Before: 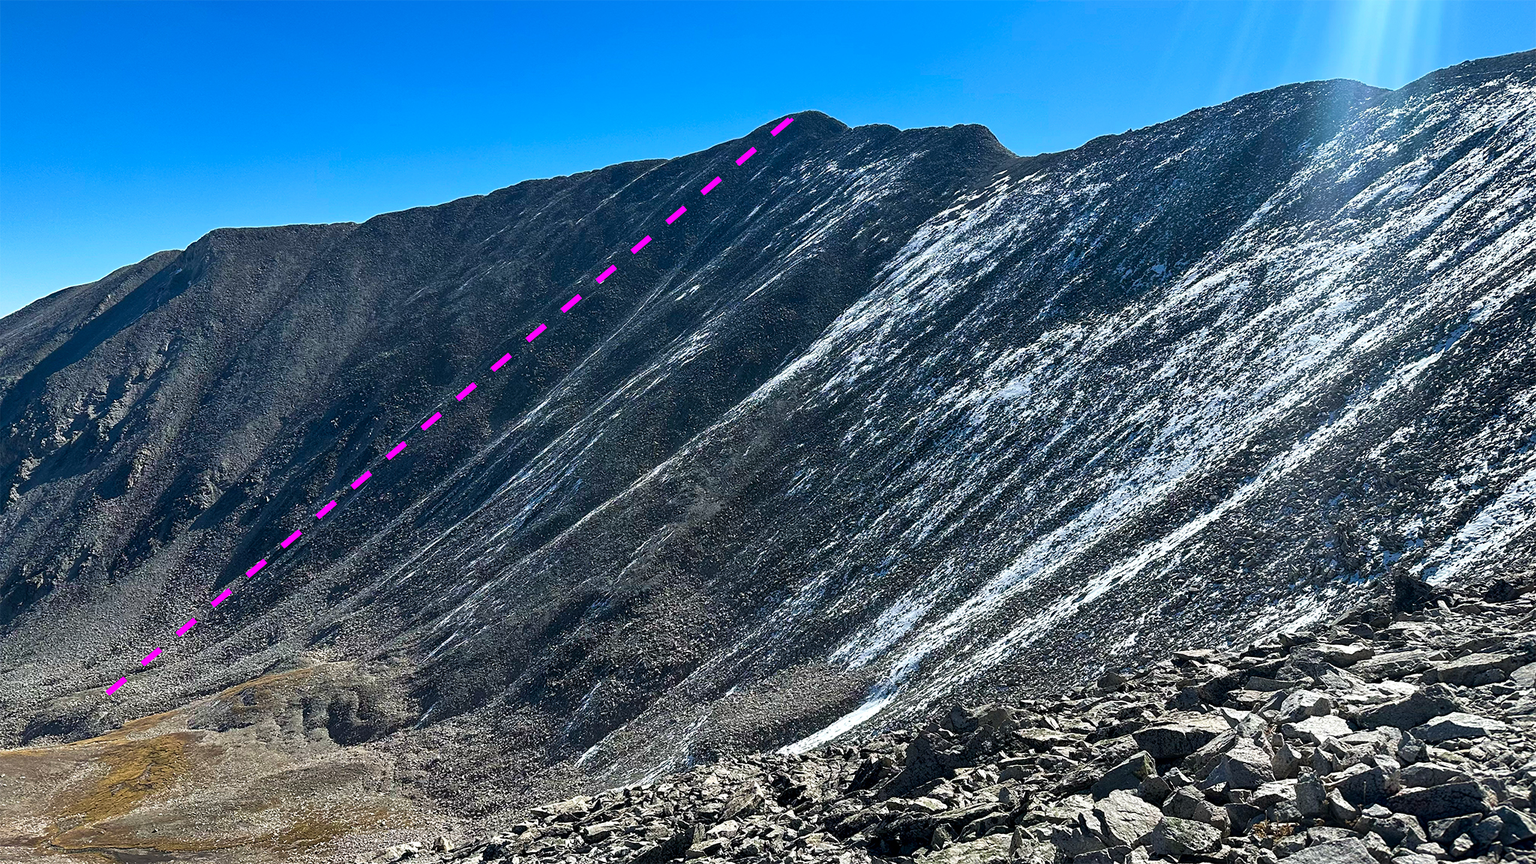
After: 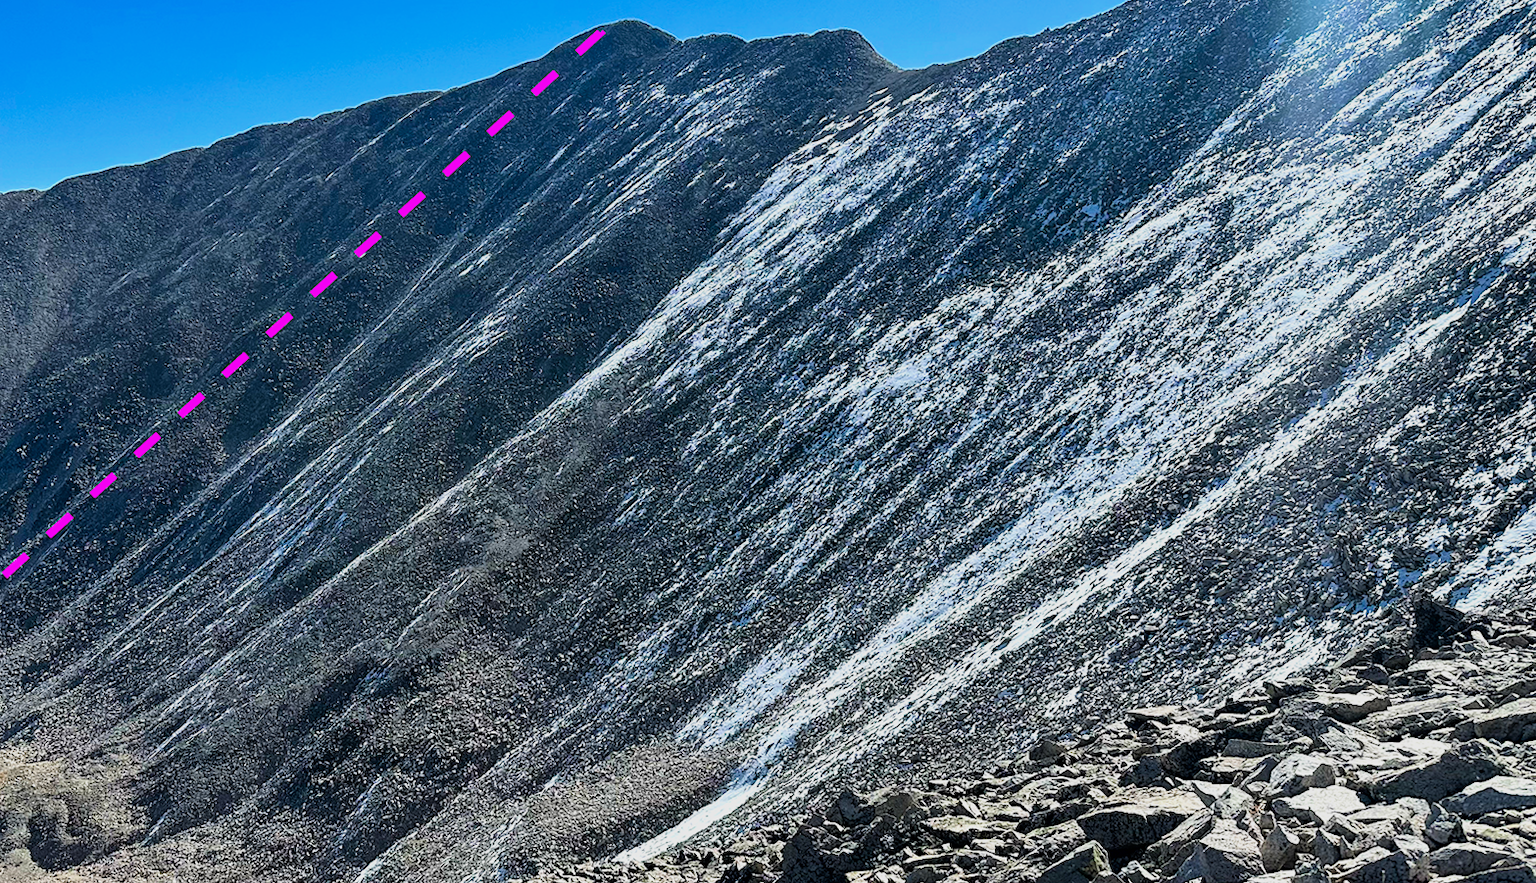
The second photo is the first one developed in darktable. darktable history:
filmic rgb: black relative exposure -7.65 EV, white relative exposure 4.56 EV, hardness 3.61, color science v6 (2022)
crop: left 19.159%, top 9.58%, bottom 9.58%
rotate and perspective: rotation -2.12°, lens shift (vertical) 0.009, lens shift (horizontal) -0.008, automatic cropping original format, crop left 0.036, crop right 0.964, crop top 0.05, crop bottom 0.959
exposure: exposure 0.6 EV, compensate highlight preservation false
